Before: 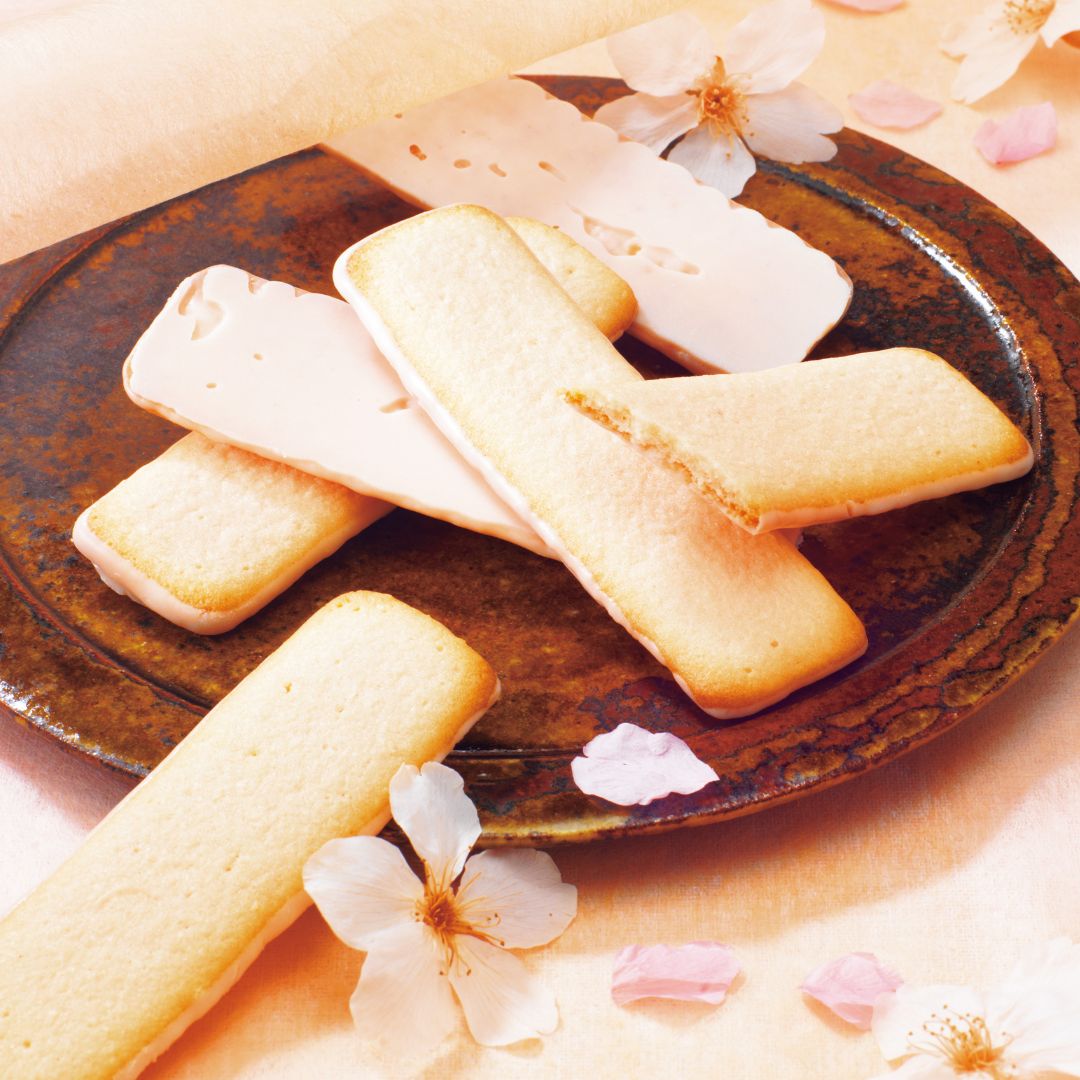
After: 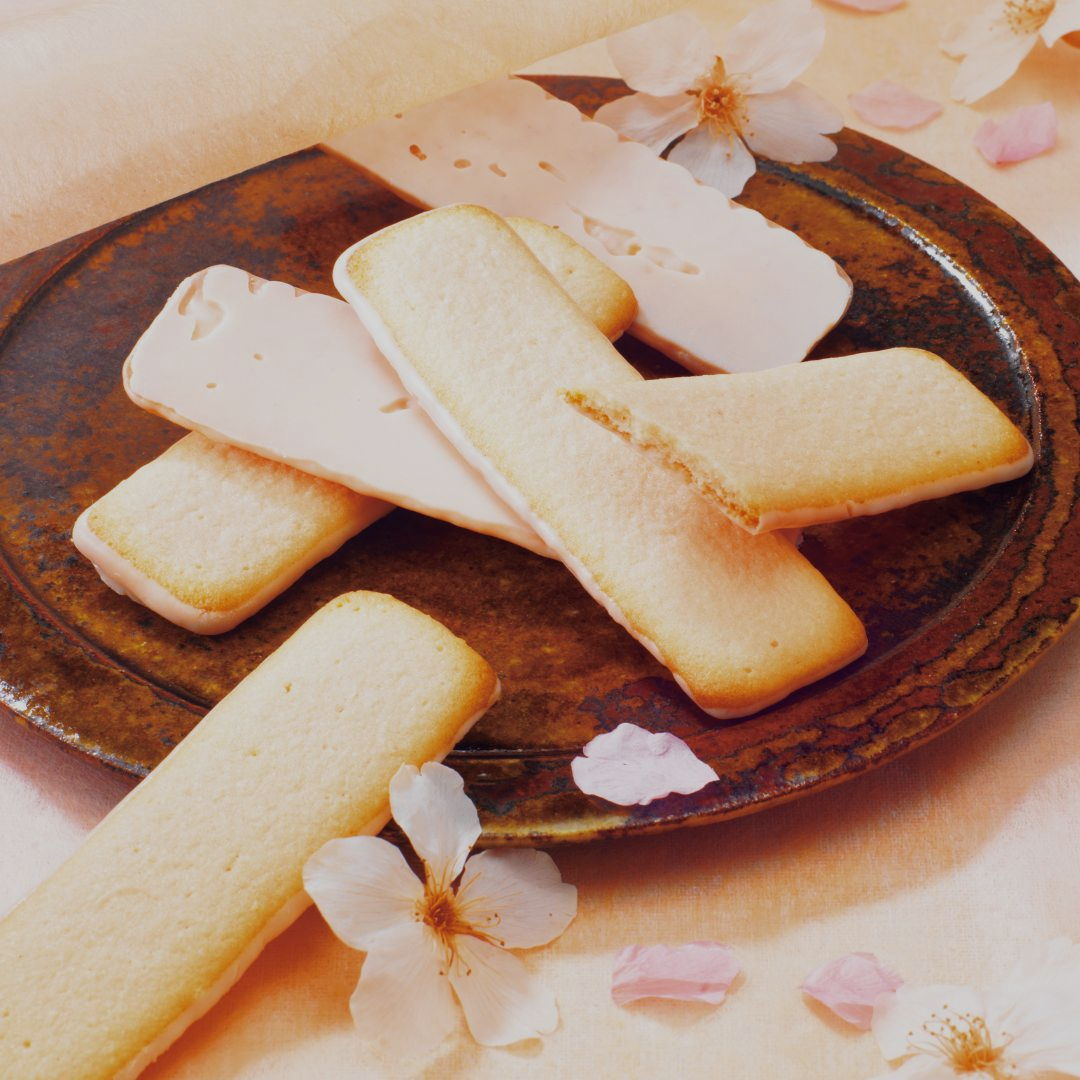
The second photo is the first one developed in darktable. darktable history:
white balance: emerald 1
exposure: exposure -0.582 EV, compensate highlight preservation false
